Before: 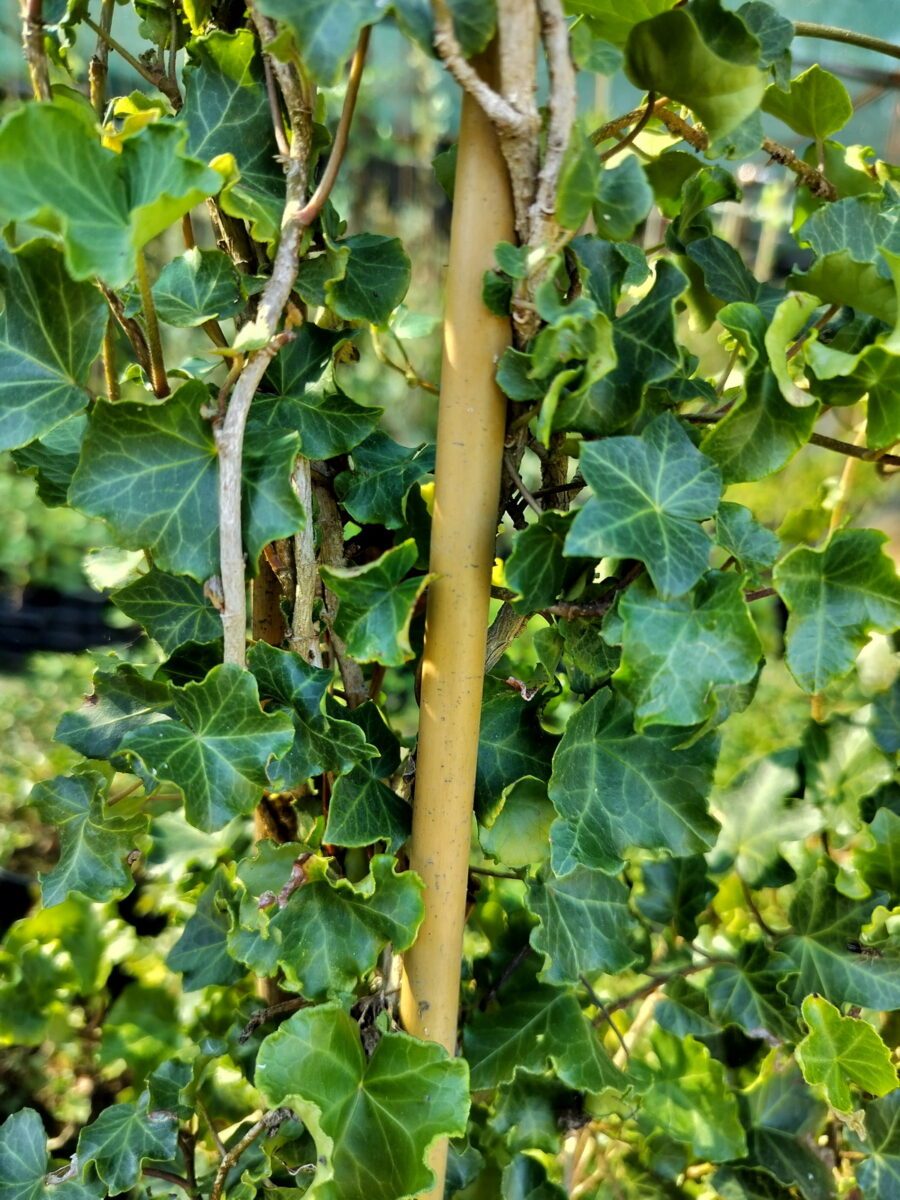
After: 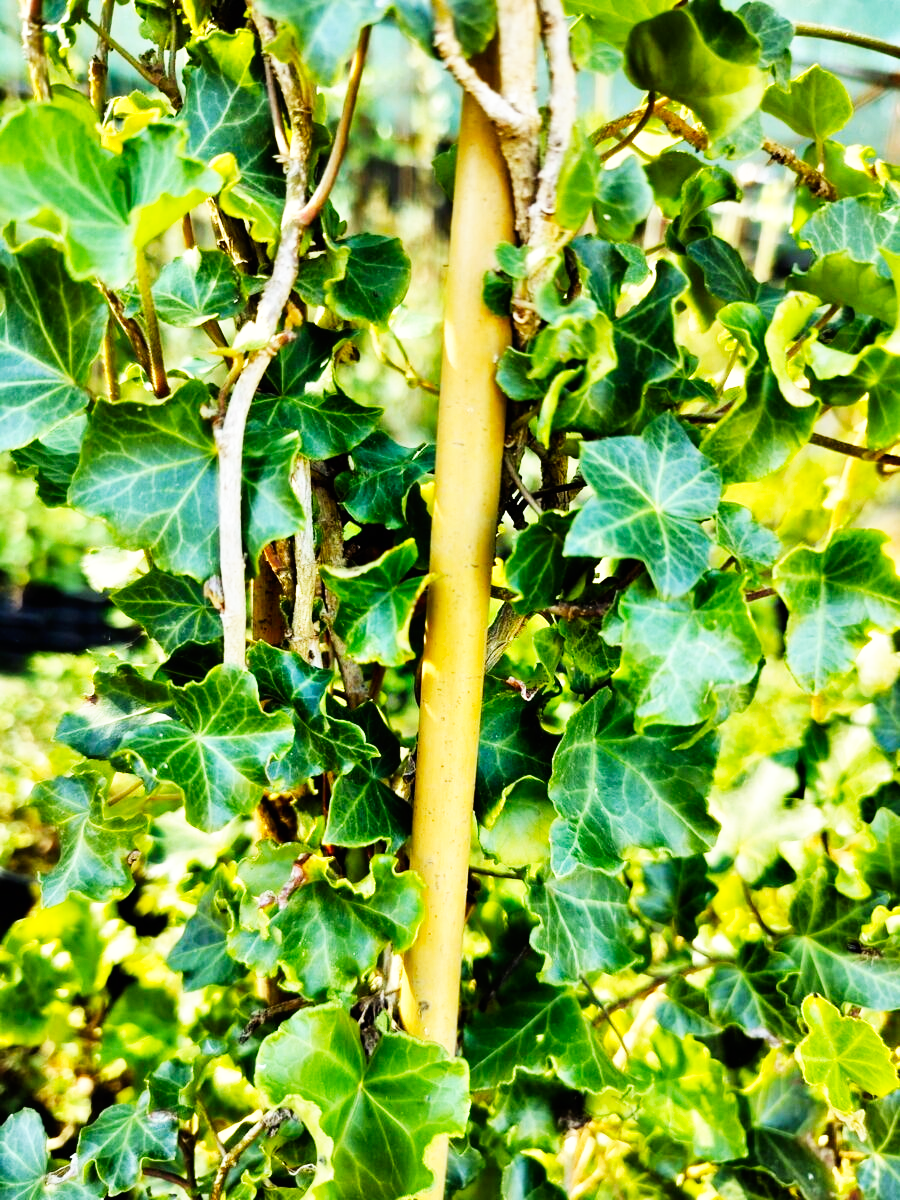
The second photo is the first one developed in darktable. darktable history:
color balance rgb: power › luminance -3.57%, power › chroma 0.555%, power › hue 43.27°, perceptual saturation grading › global saturation 0.504%, global vibrance 20%
base curve: curves: ch0 [(0, 0) (0.007, 0.004) (0.027, 0.03) (0.046, 0.07) (0.207, 0.54) (0.442, 0.872) (0.673, 0.972) (1, 1)], preserve colors none
